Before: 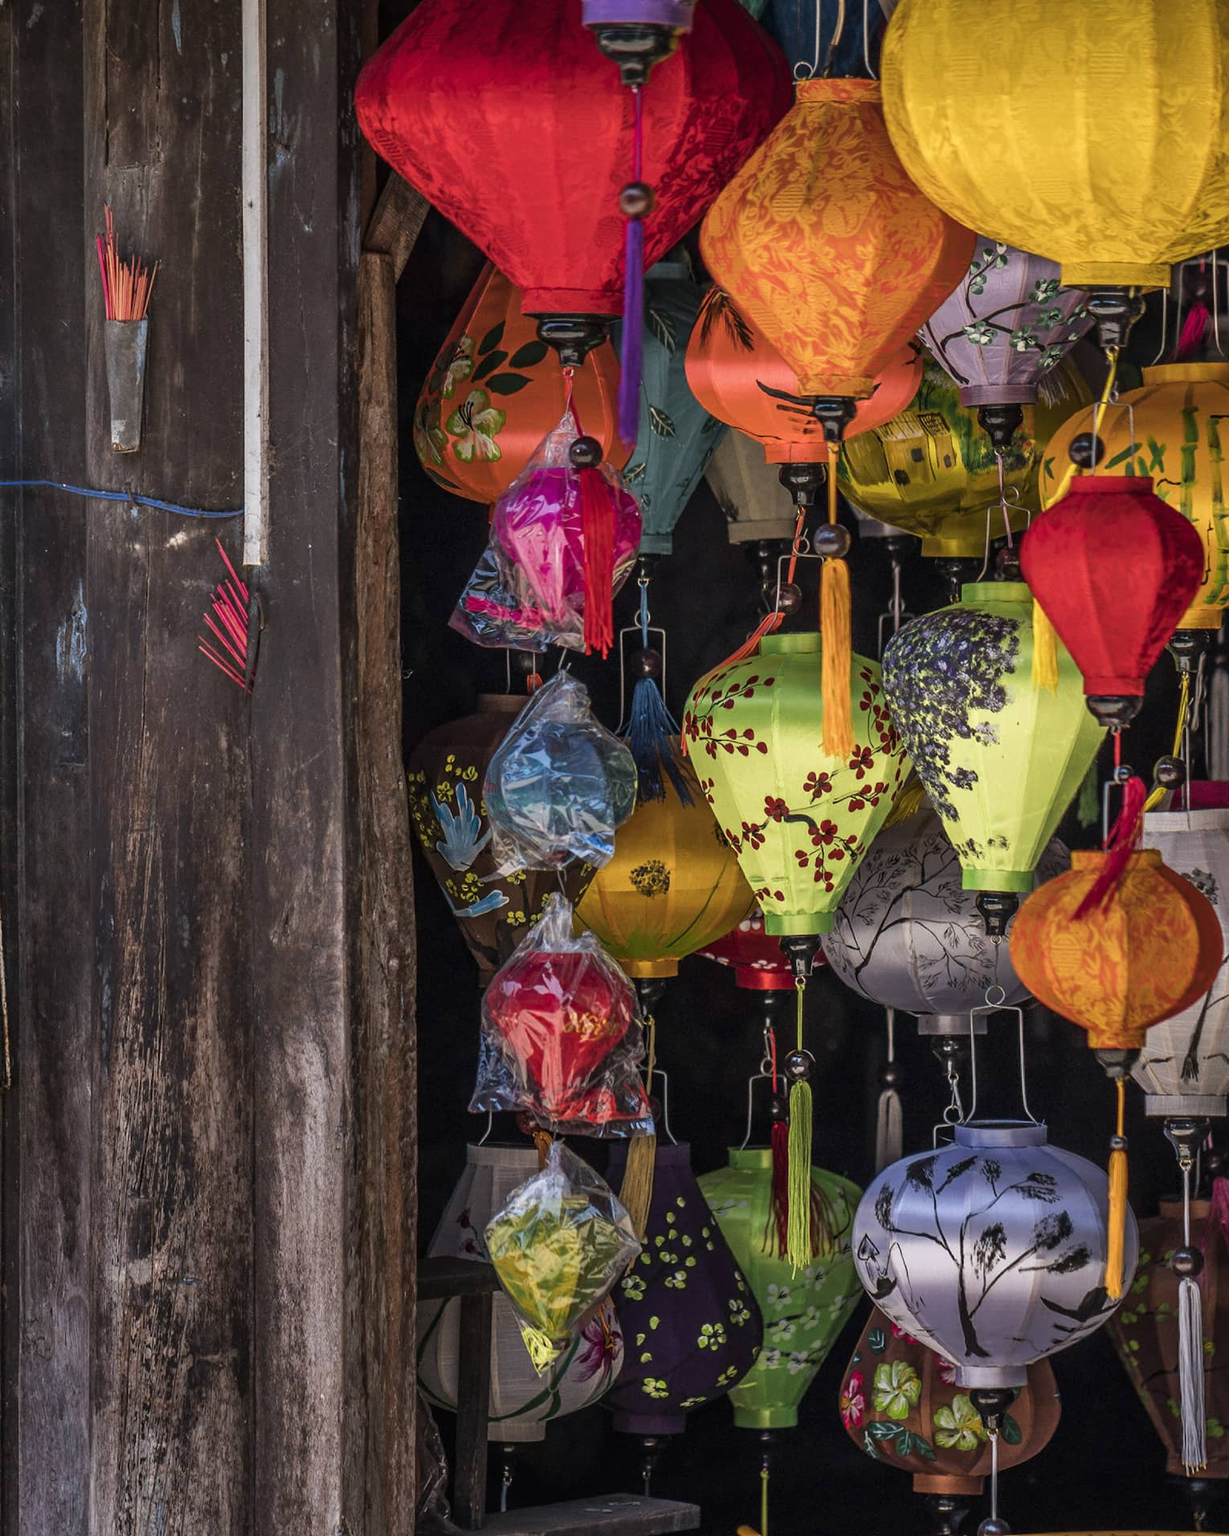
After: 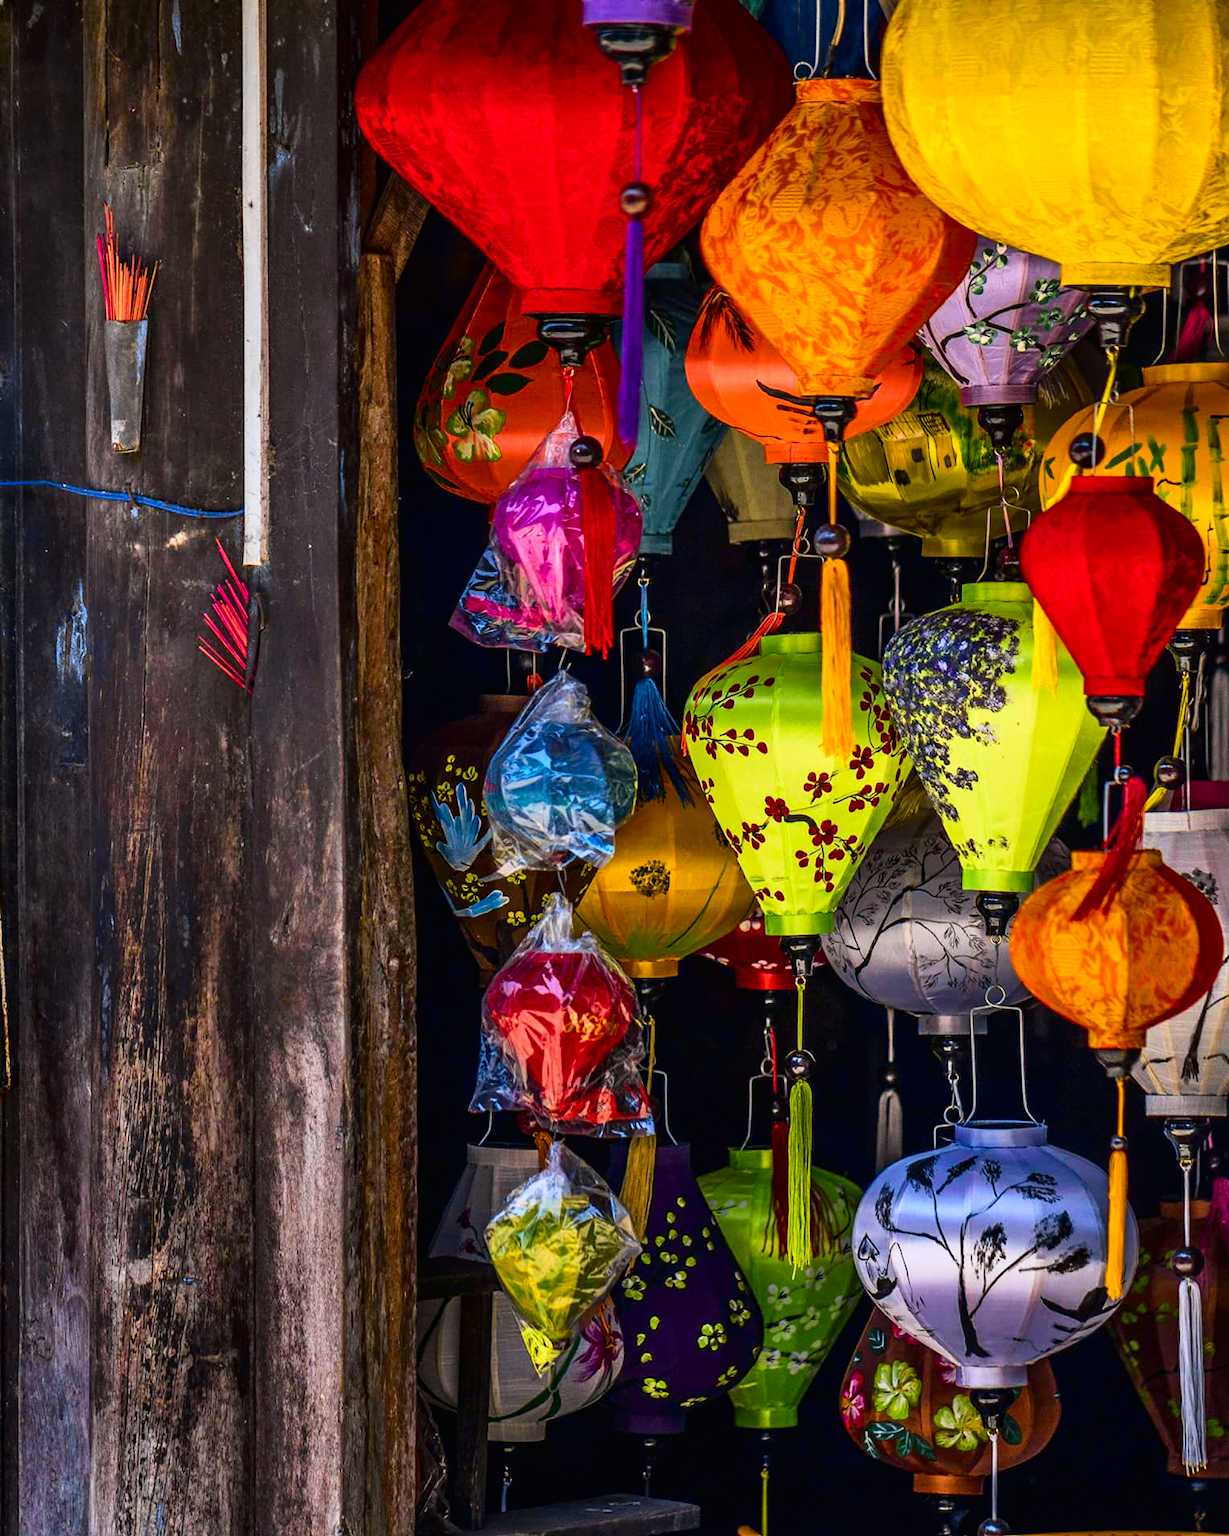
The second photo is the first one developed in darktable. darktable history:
tone curve: curves: ch0 [(0, 0.006) (0.046, 0.011) (0.13, 0.062) (0.338, 0.327) (0.494, 0.55) (0.728, 0.835) (1, 1)]; ch1 [(0, 0) (0.346, 0.324) (0.45, 0.431) (0.5, 0.5) (0.522, 0.517) (0.55, 0.57) (1, 1)]; ch2 [(0, 0) (0.453, 0.418) (0.5, 0.5) (0.526, 0.524) (0.554, 0.598) (0.622, 0.679) (0.707, 0.761) (1, 1)], color space Lab, independent channels, preserve colors none
color balance rgb: shadows lift › chroma 1.787%, shadows lift › hue 263.29°, perceptual saturation grading › global saturation 19.86%, global vibrance 34.273%
